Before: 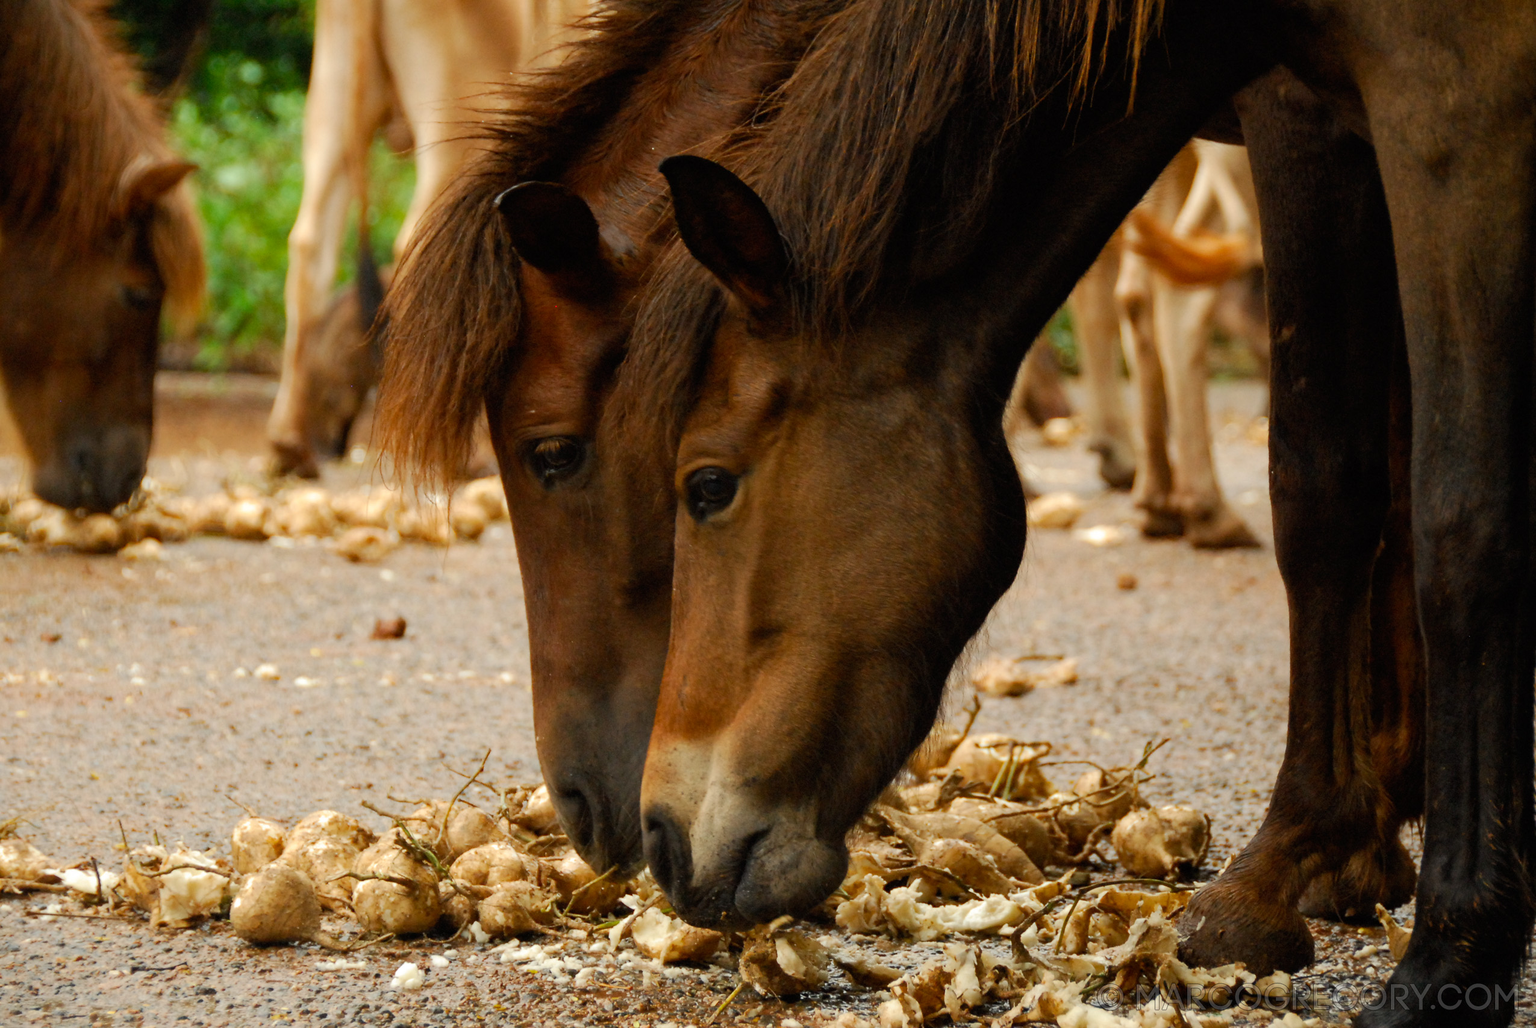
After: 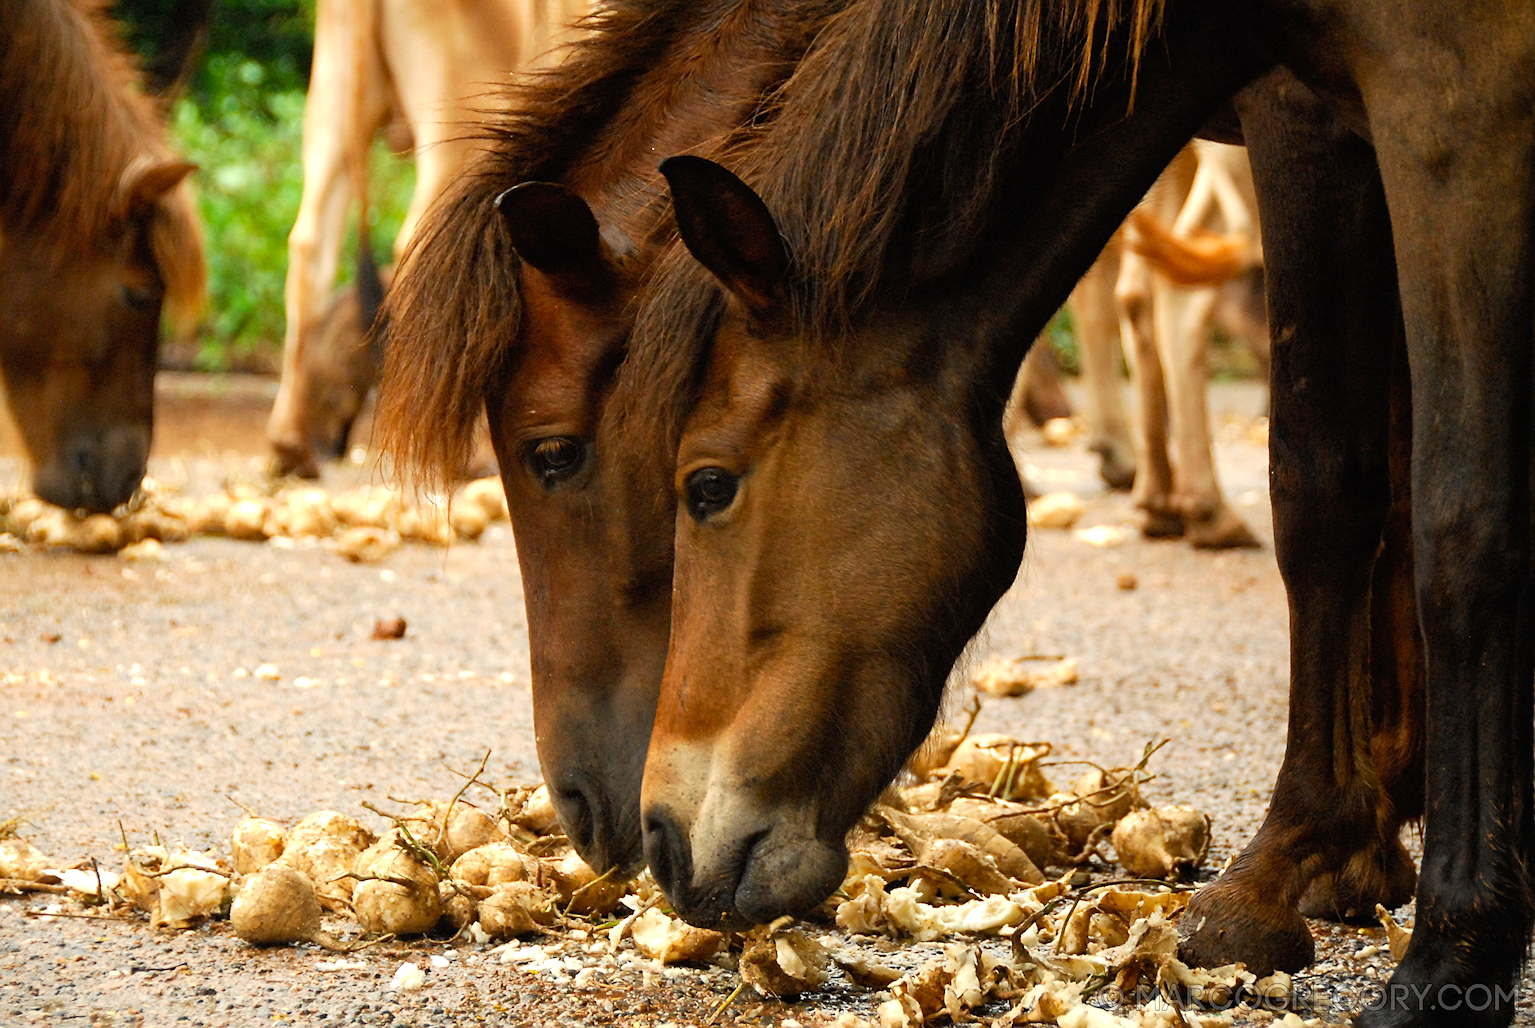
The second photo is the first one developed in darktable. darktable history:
exposure: exposure 0.565 EV, compensate highlight preservation false
sharpen: on, module defaults
